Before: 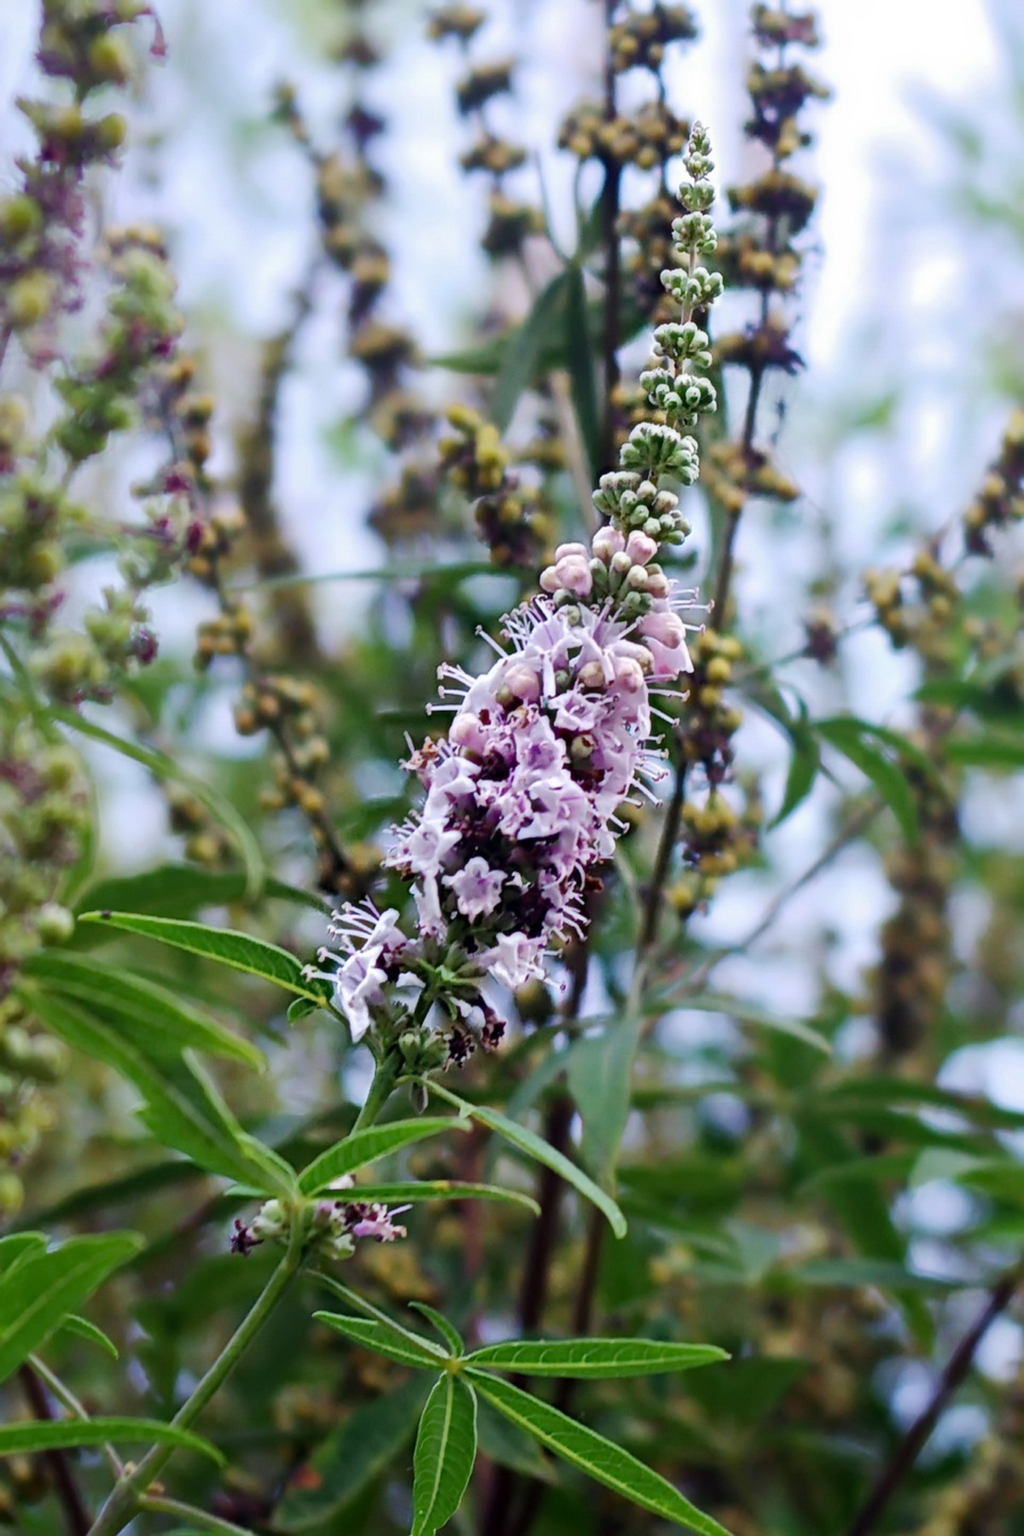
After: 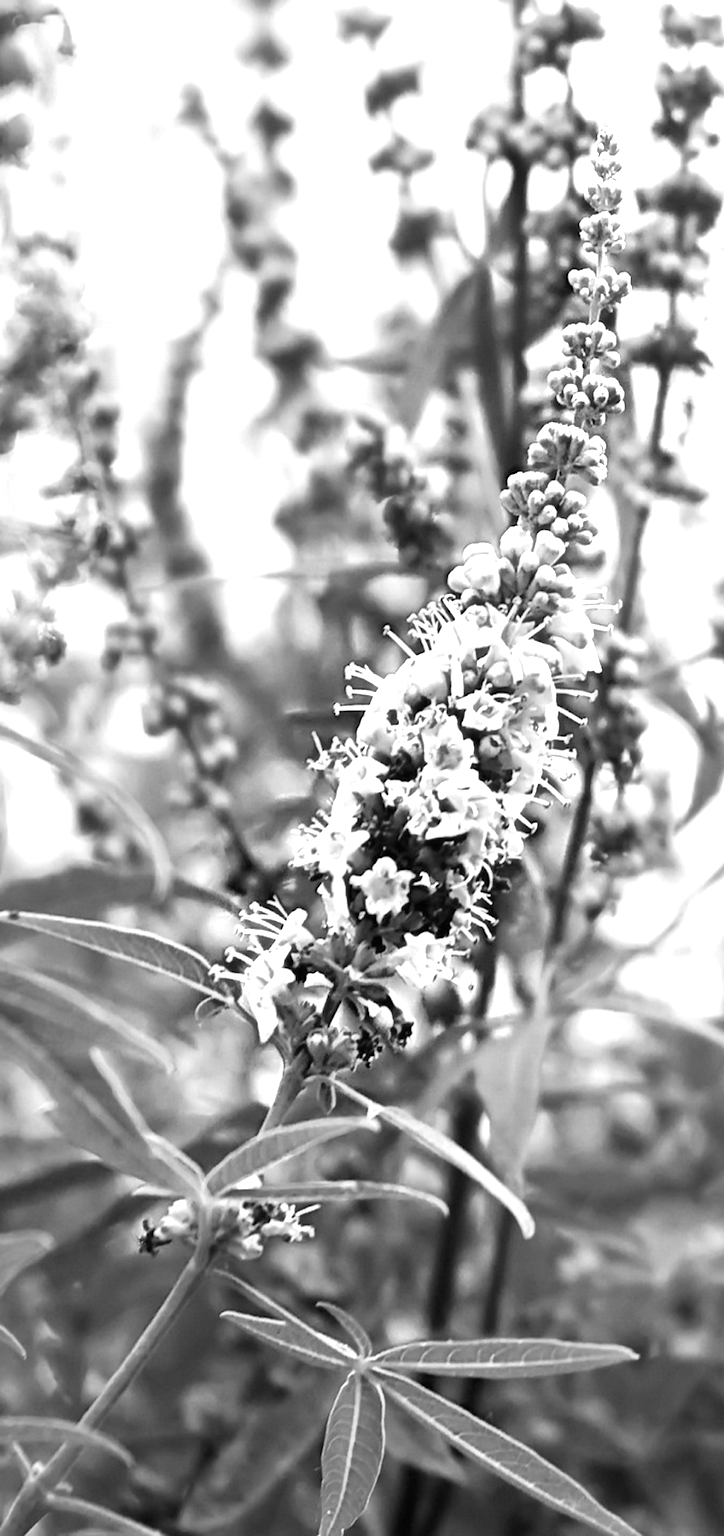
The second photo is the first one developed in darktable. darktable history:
color correction: highlights a* 17.88, highlights b* 18.79
monochrome: on, module defaults
tone equalizer: on, module defaults
exposure: black level correction 0, exposure 1.2 EV, compensate exposure bias true, compensate highlight preservation false
crop and rotate: left 9.061%, right 20.142%
